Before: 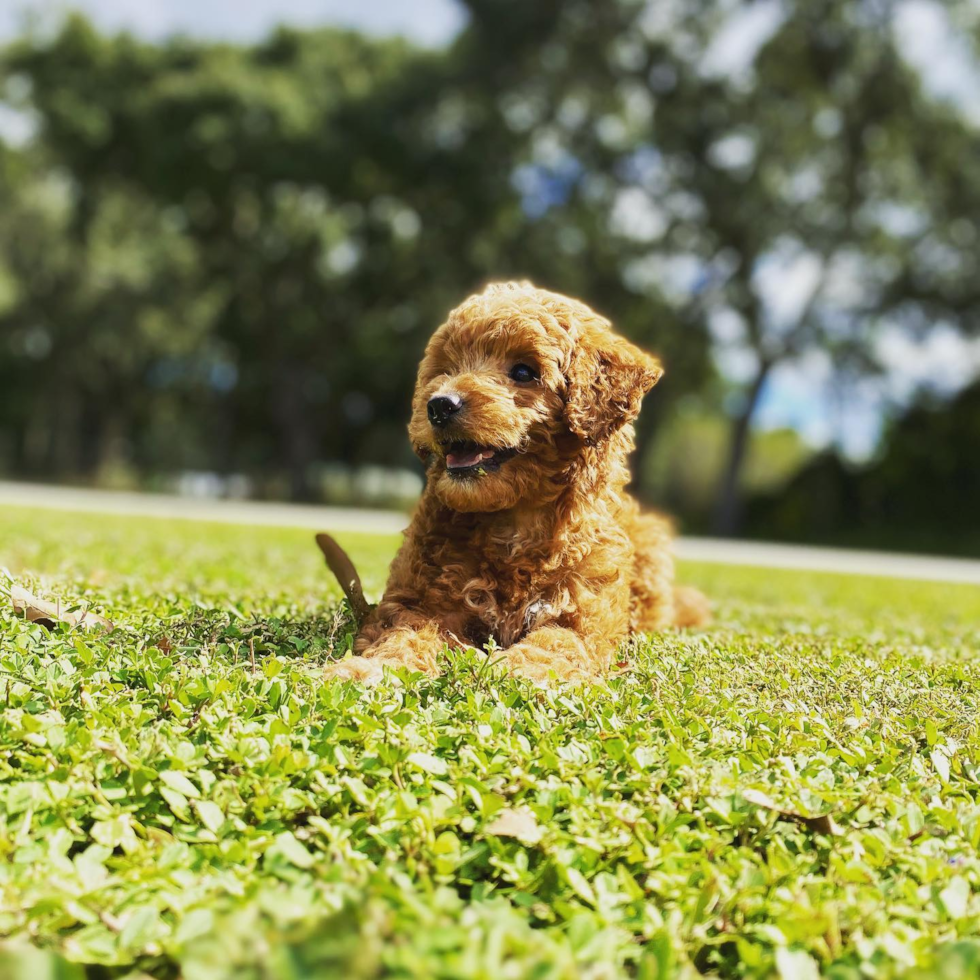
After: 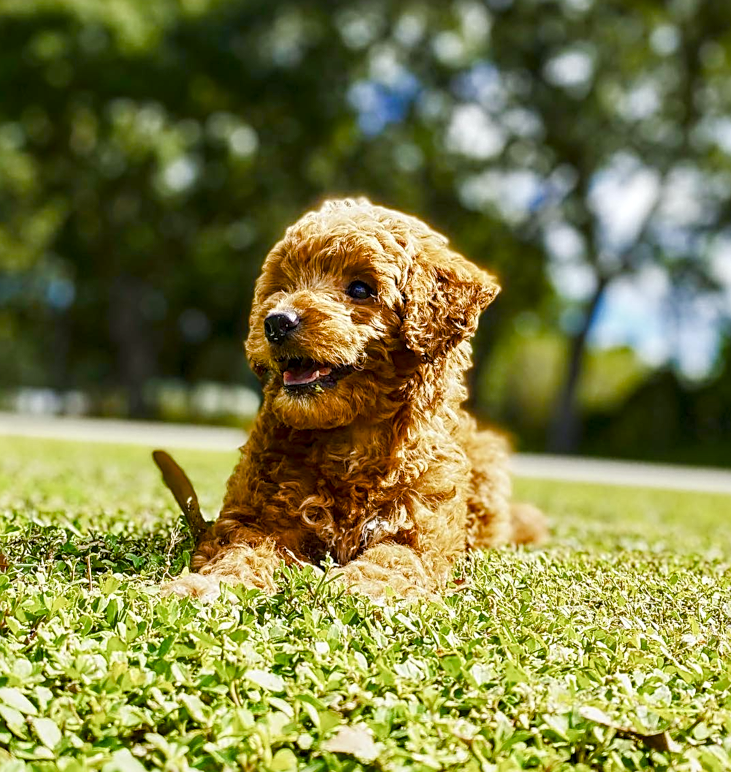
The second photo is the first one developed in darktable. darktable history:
sharpen: on, module defaults
color balance rgb: perceptual saturation grading › global saturation 24.691%, perceptual saturation grading › highlights -51.218%, perceptual saturation grading › mid-tones 19.572%, perceptual saturation grading › shadows 61.802%, global vibrance 20%
crop: left 16.7%, top 8.531%, right 8.614%, bottom 12.652%
local contrast: highlights 58%, detail 145%
